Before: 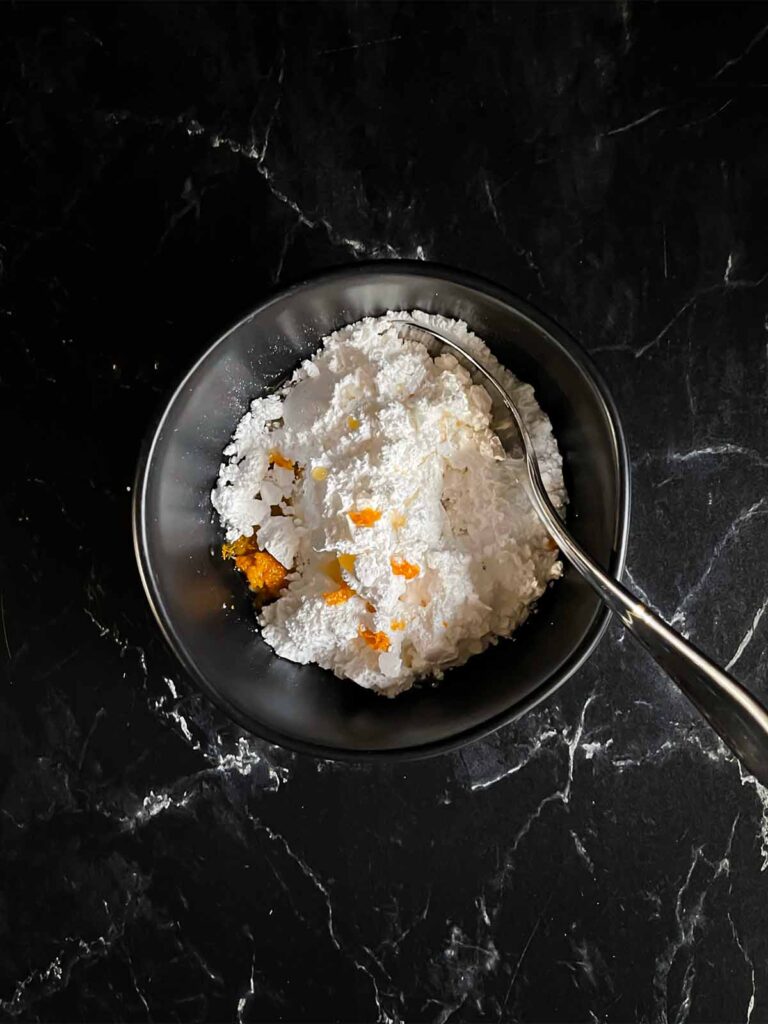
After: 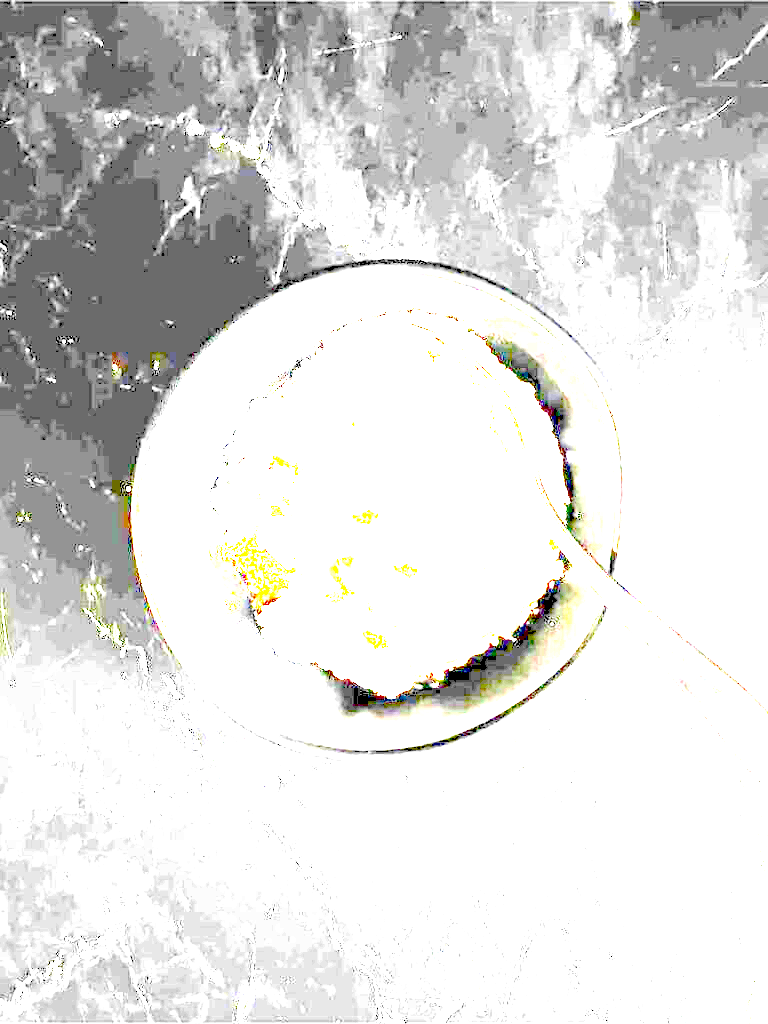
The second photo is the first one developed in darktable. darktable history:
exposure: exposure 7.921 EV, compensate highlight preservation false
